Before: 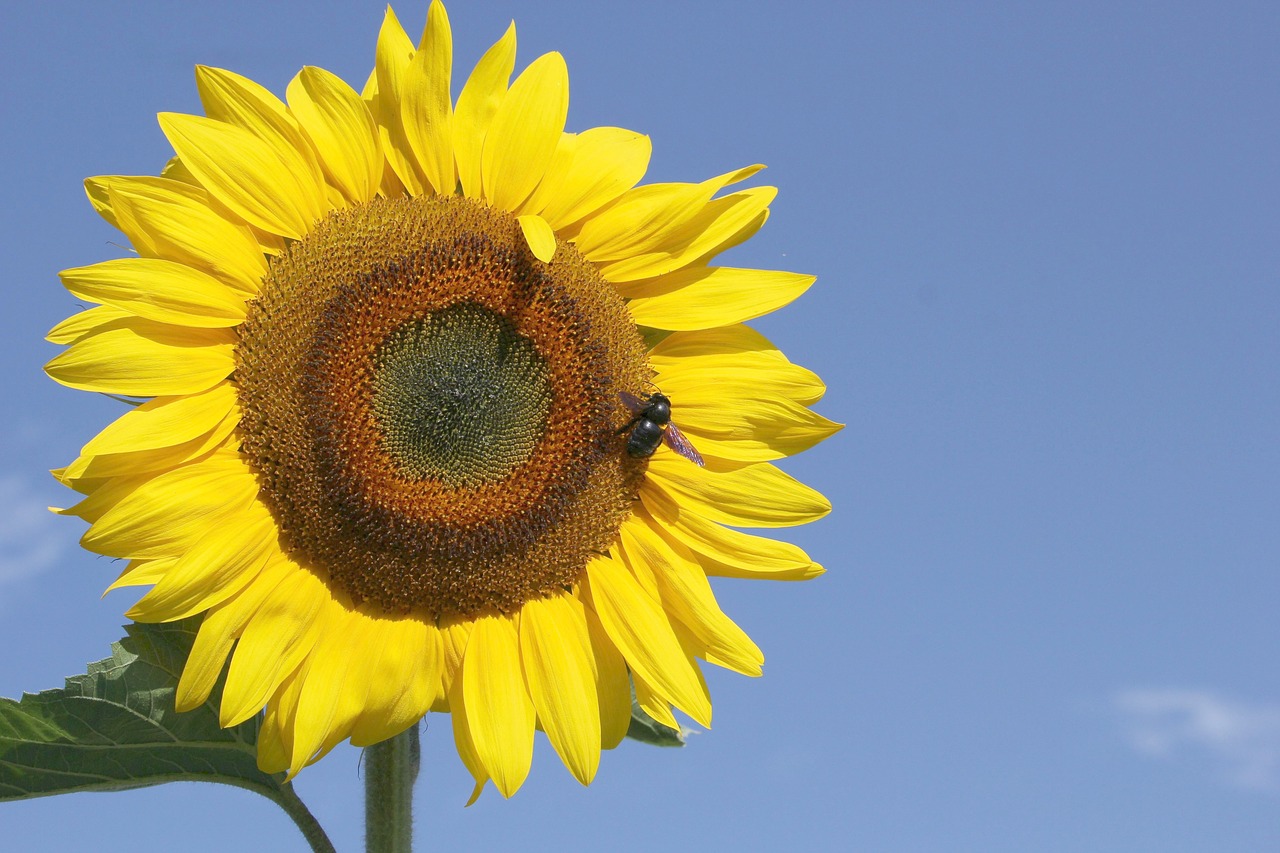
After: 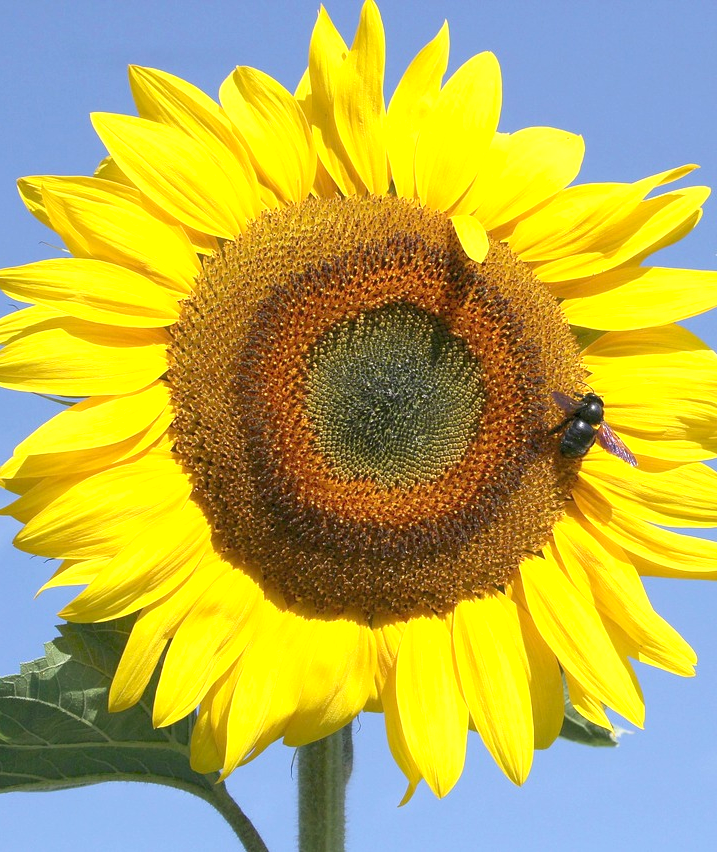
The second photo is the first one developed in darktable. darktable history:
levels: levels [0, 0.43, 0.859]
crop: left 5.305%, right 38.675%
